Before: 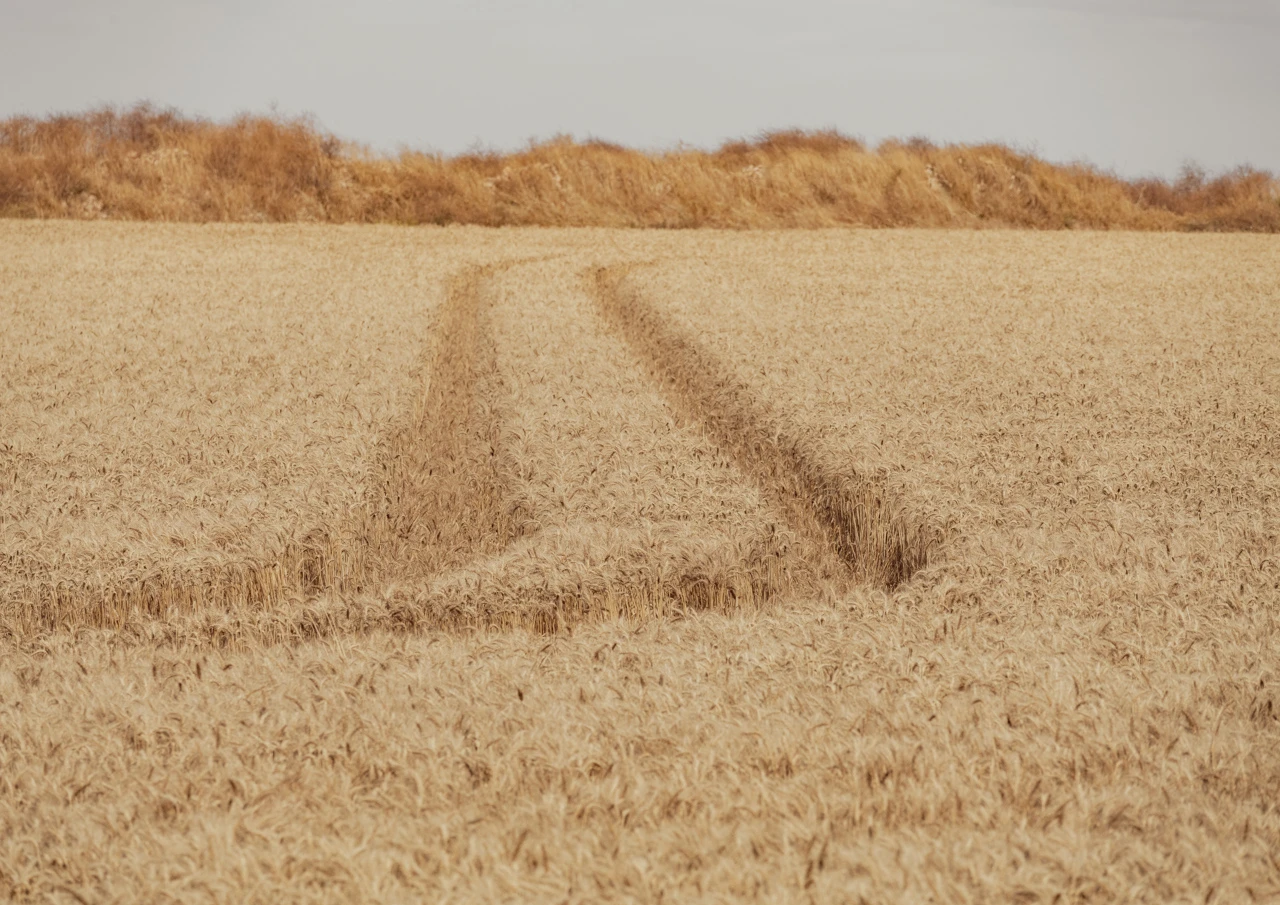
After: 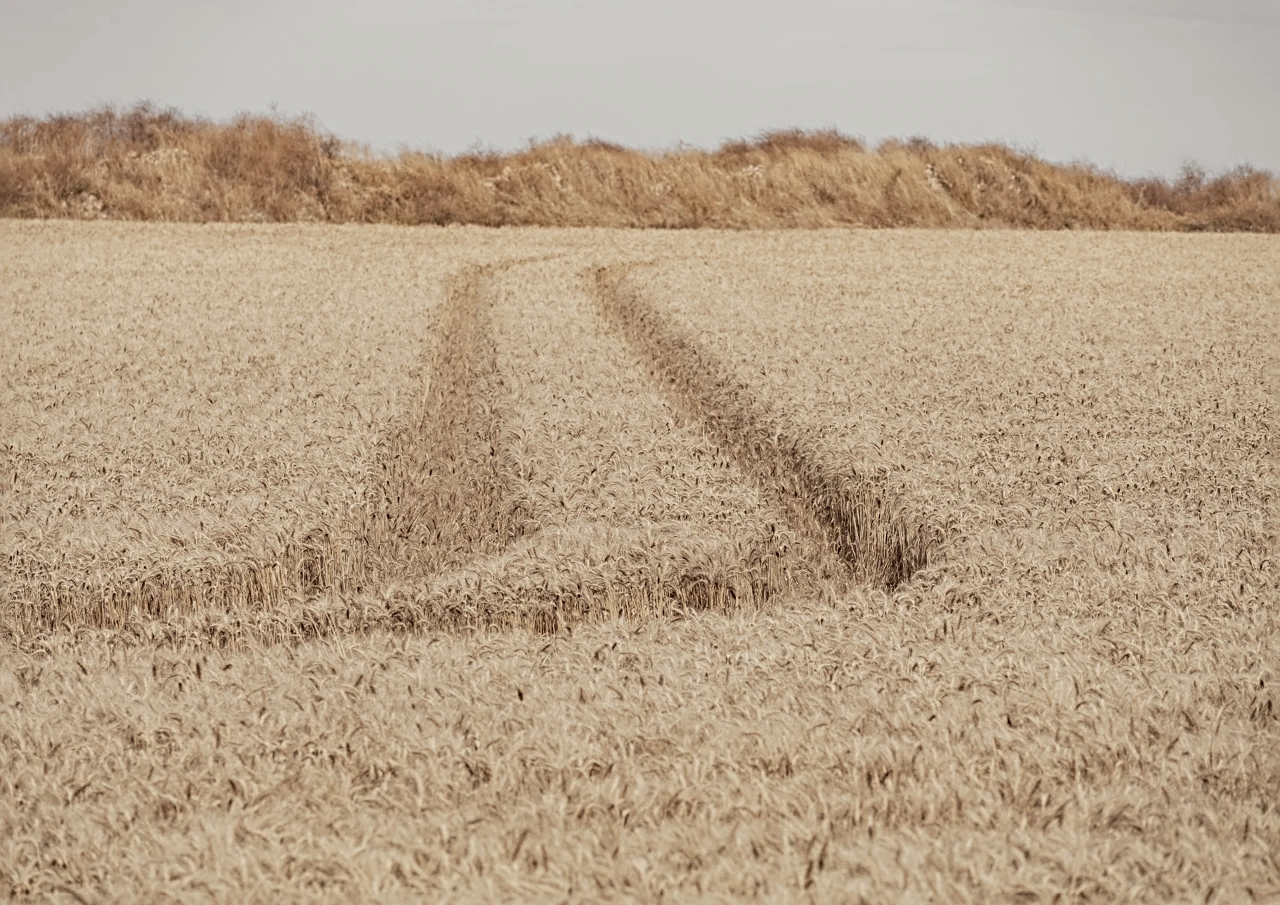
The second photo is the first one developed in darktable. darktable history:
sharpen: radius 4
contrast brightness saturation: contrast 0.1, saturation -0.3
